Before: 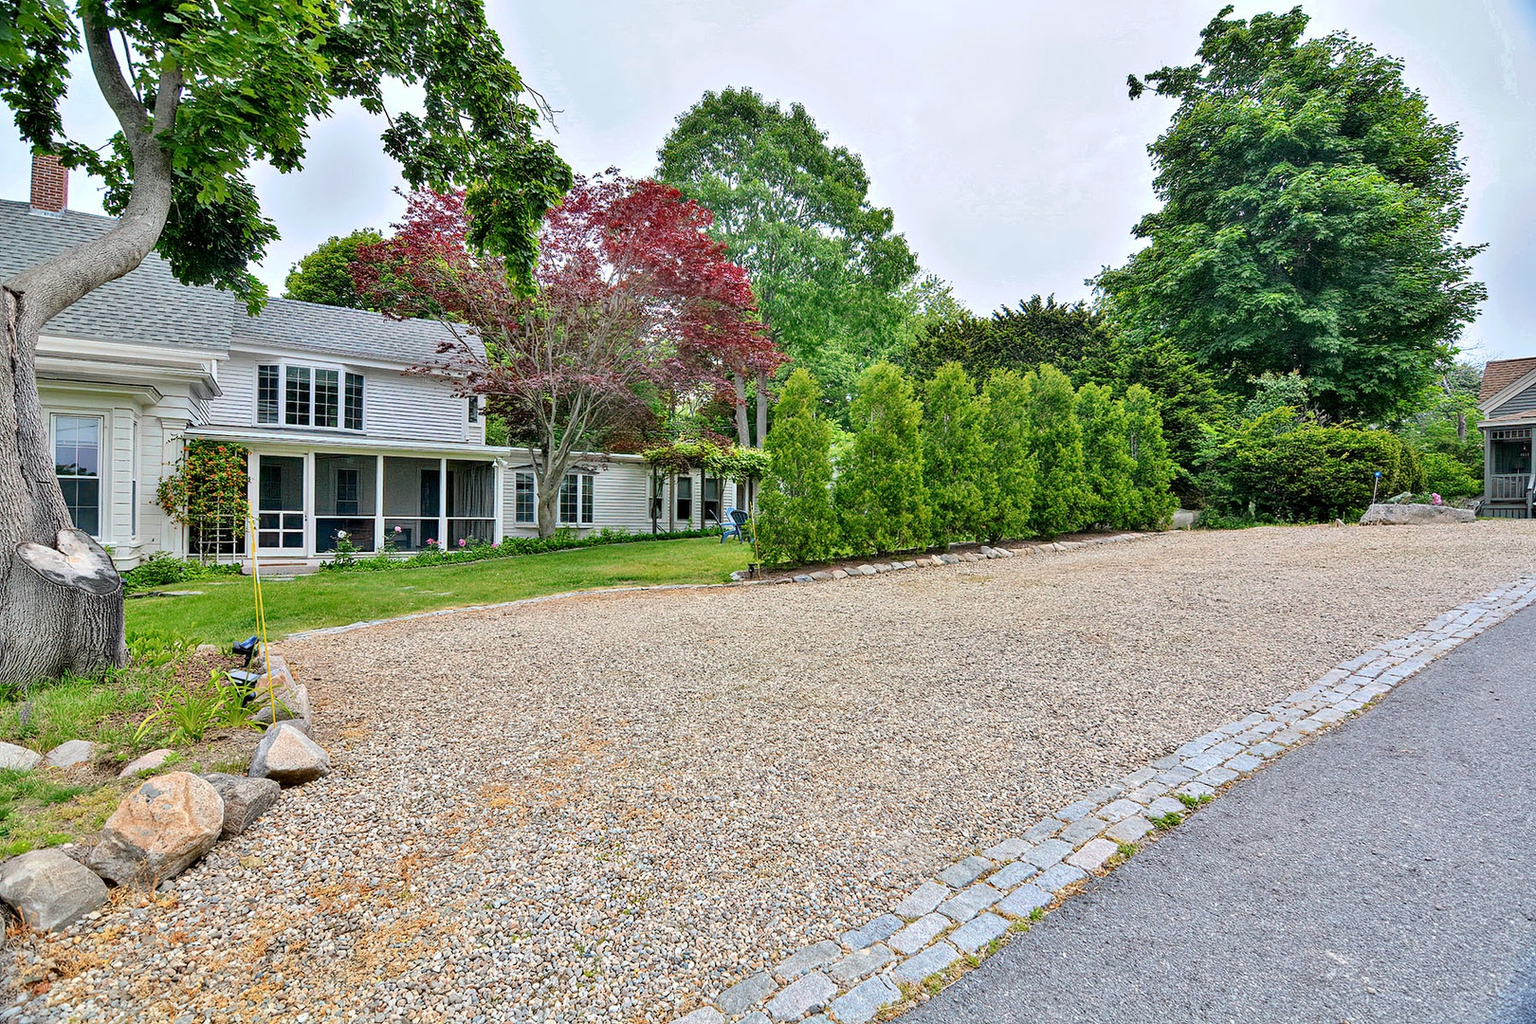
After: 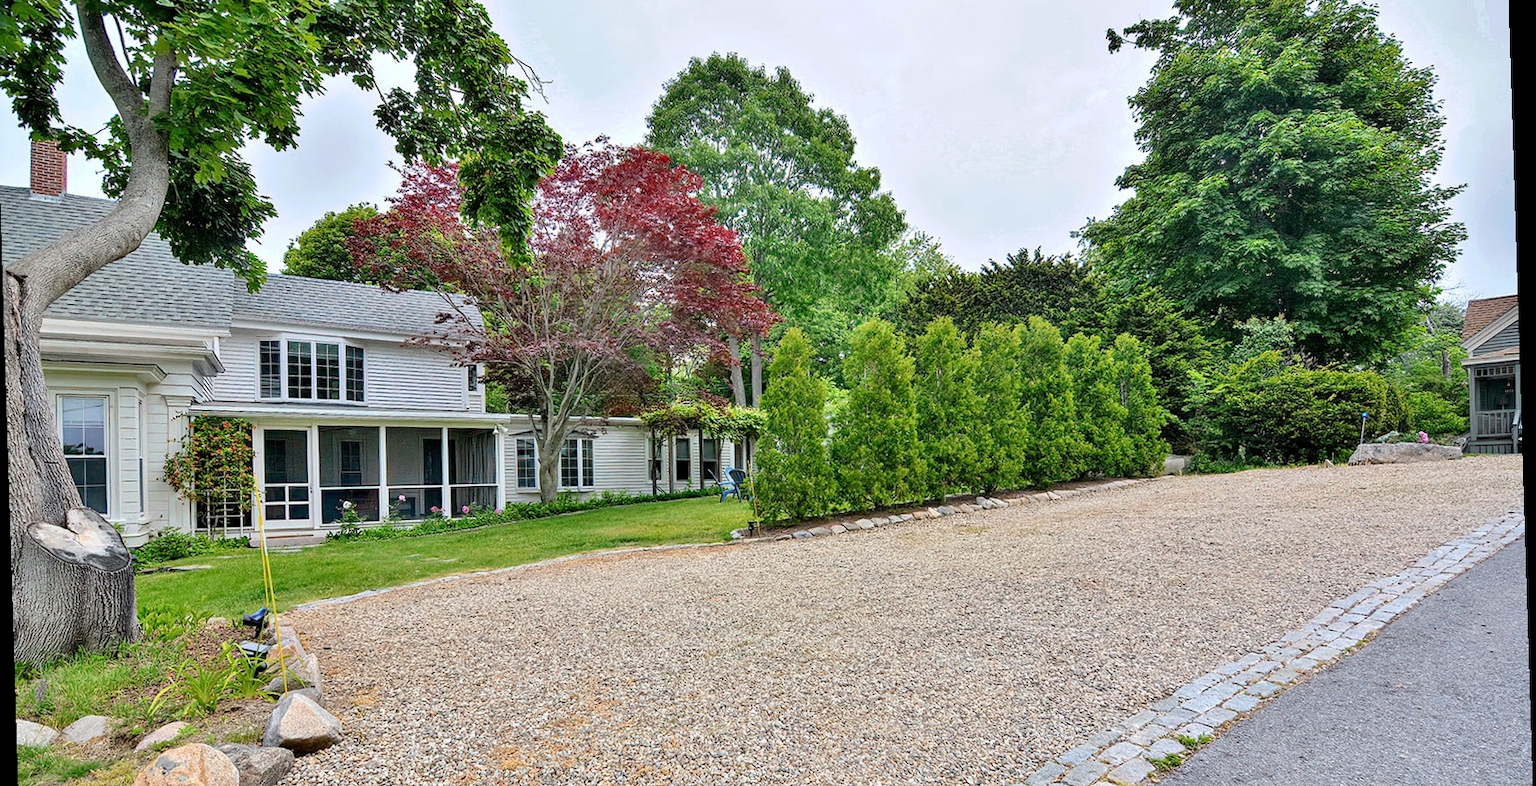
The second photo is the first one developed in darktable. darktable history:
rotate and perspective: rotation -1.75°, automatic cropping off
crop: left 0.387%, top 5.469%, bottom 19.809%
